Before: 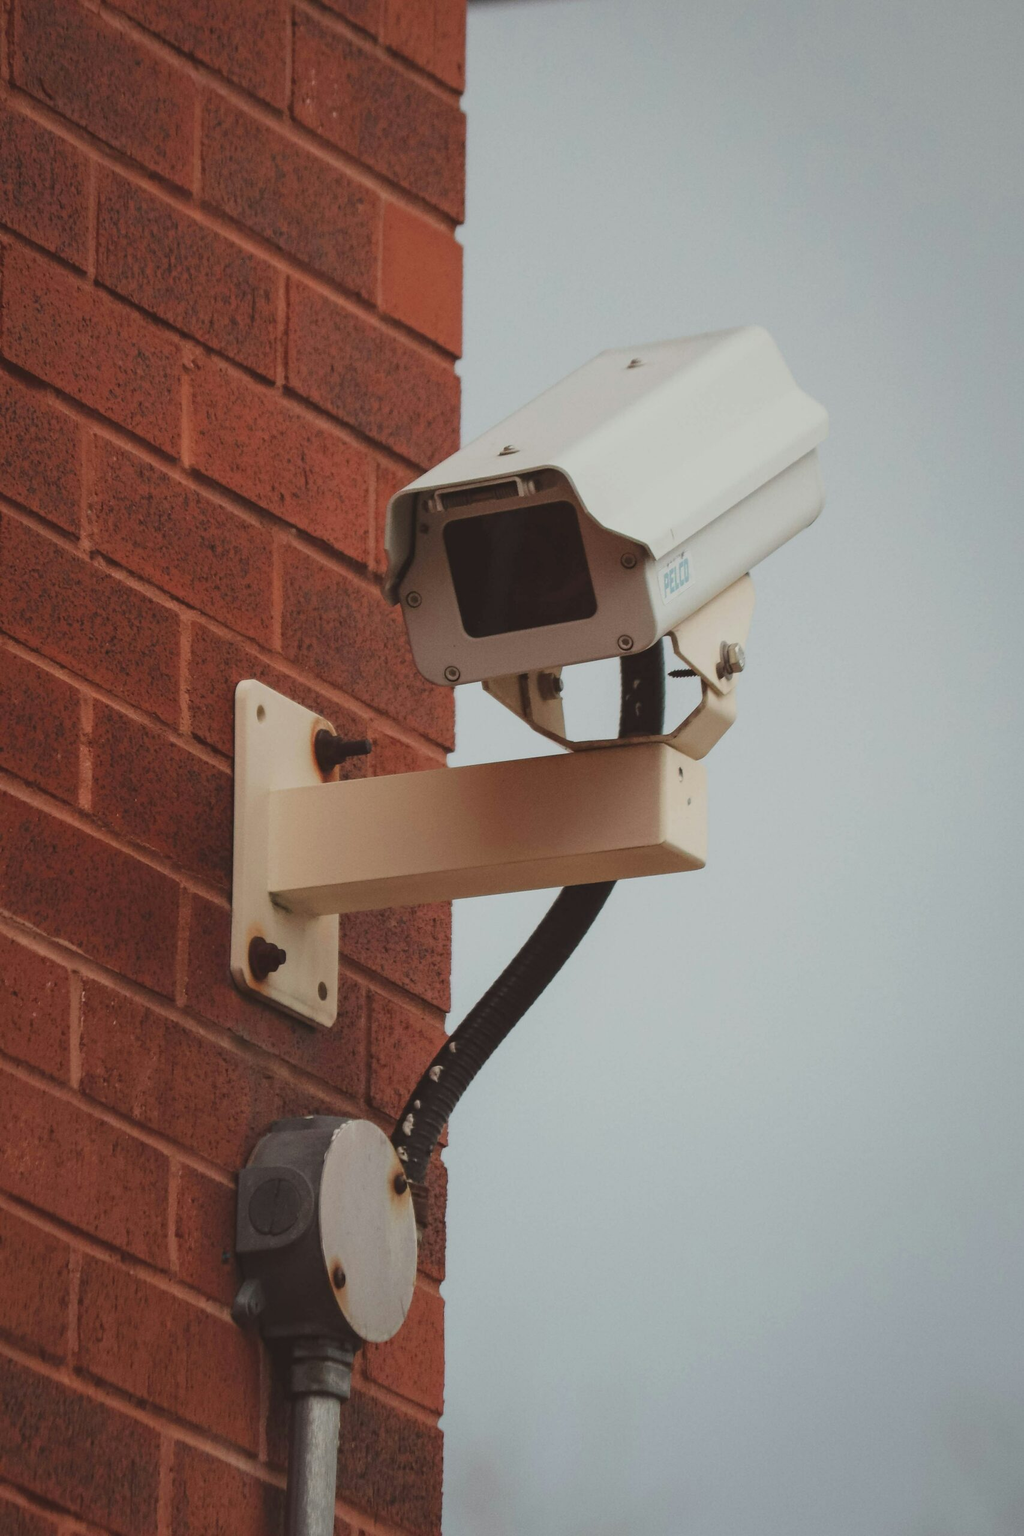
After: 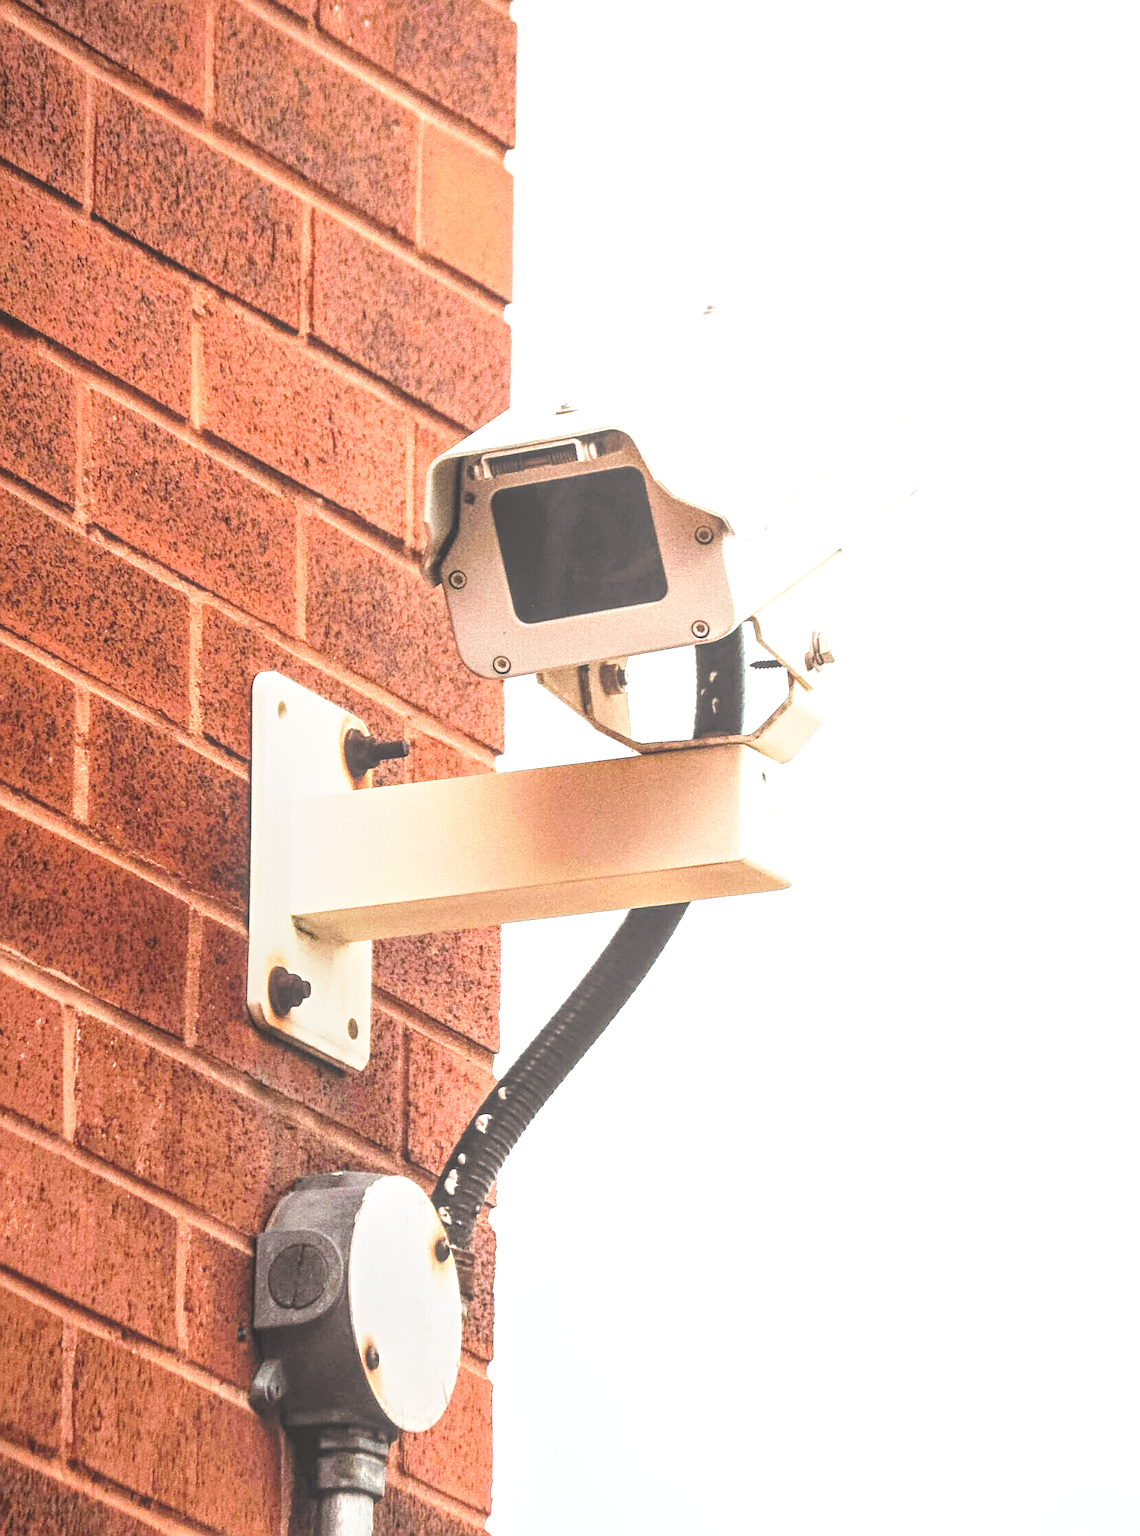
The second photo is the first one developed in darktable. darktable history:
base curve: curves: ch0 [(0, 0) (0.036, 0.037) (0.121, 0.228) (0.46, 0.76) (0.859, 0.983) (1, 1)], preserve colors none
crop: left 1.507%, top 6.147%, right 1.379%, bottom 6.637%
exposure: black level correction 0, exposure 1.1 EV, compensate exposure bias true, compensate highlight preservation false
sharpen: on, module defaults
levels: mode automatic, black 0.023%, white 99.97%, levels [0.062, 0.494, 0.925]
tone equalizer: -8 EV -0.75 EV, -7 EV -0.7 EV, -6 EV -0.6 EV, -5 EV -0.4 EV, -3 EV 0.4 EV, -2 EV 0.6 EV, -1 EV 0.7 EV, +0 EV 0.75 EV, edges refinement/feathering 500, mask exposure compensation -1.57 EV, preserve details no
local contrast: highlights 73%, shadows 15%, midtone range 0.197
